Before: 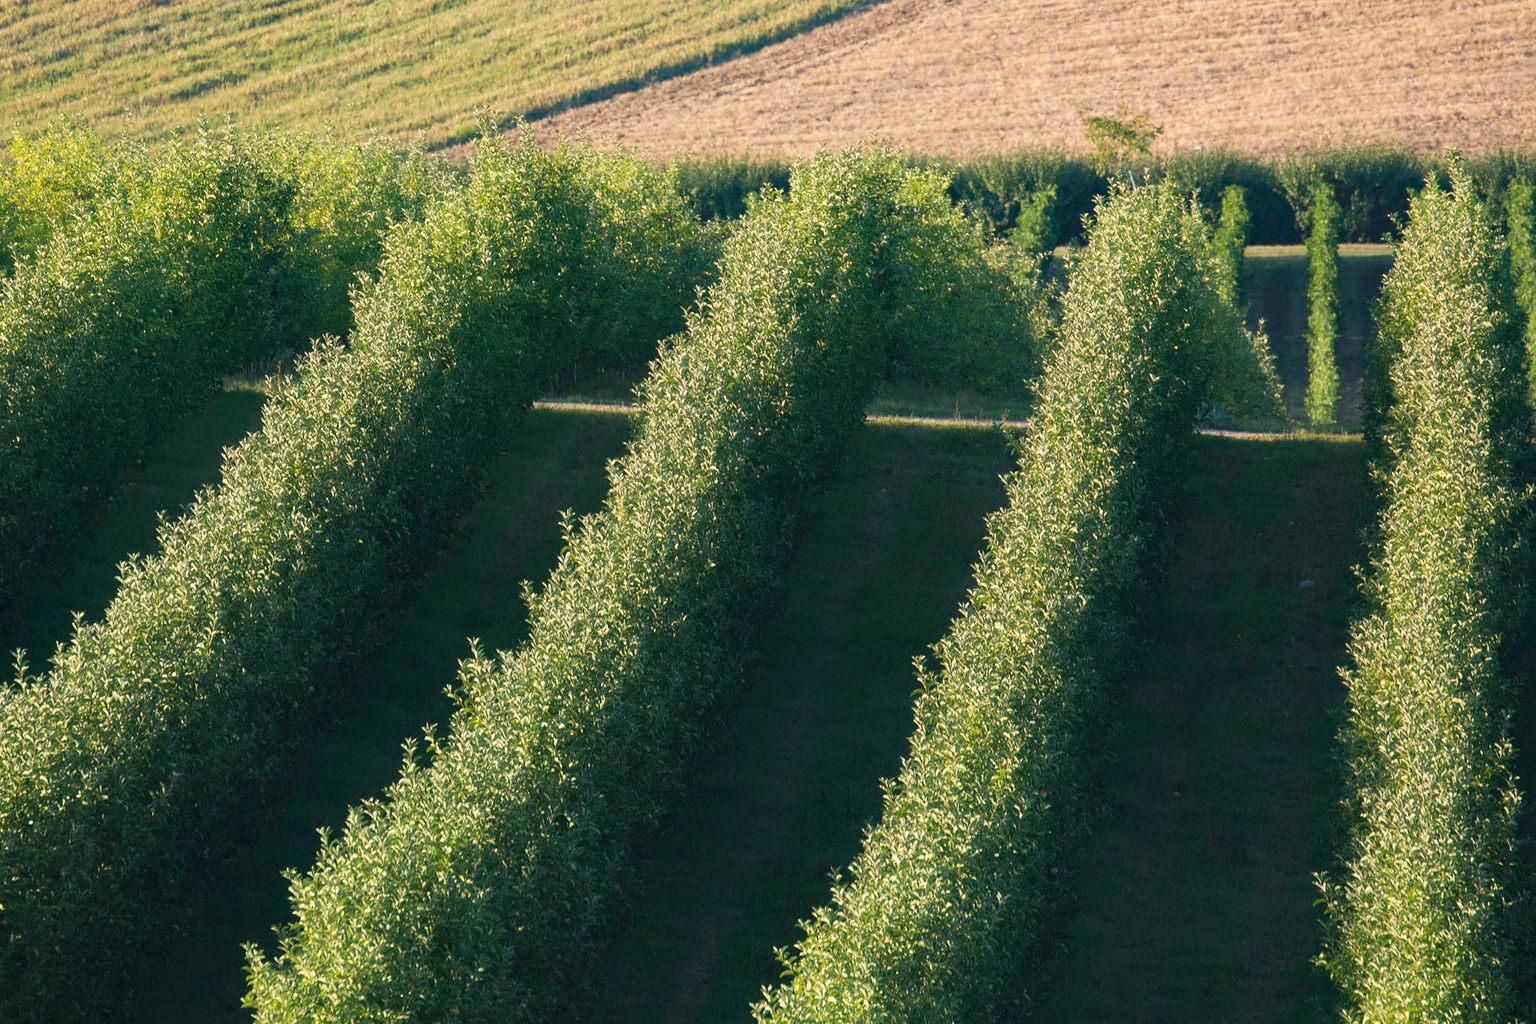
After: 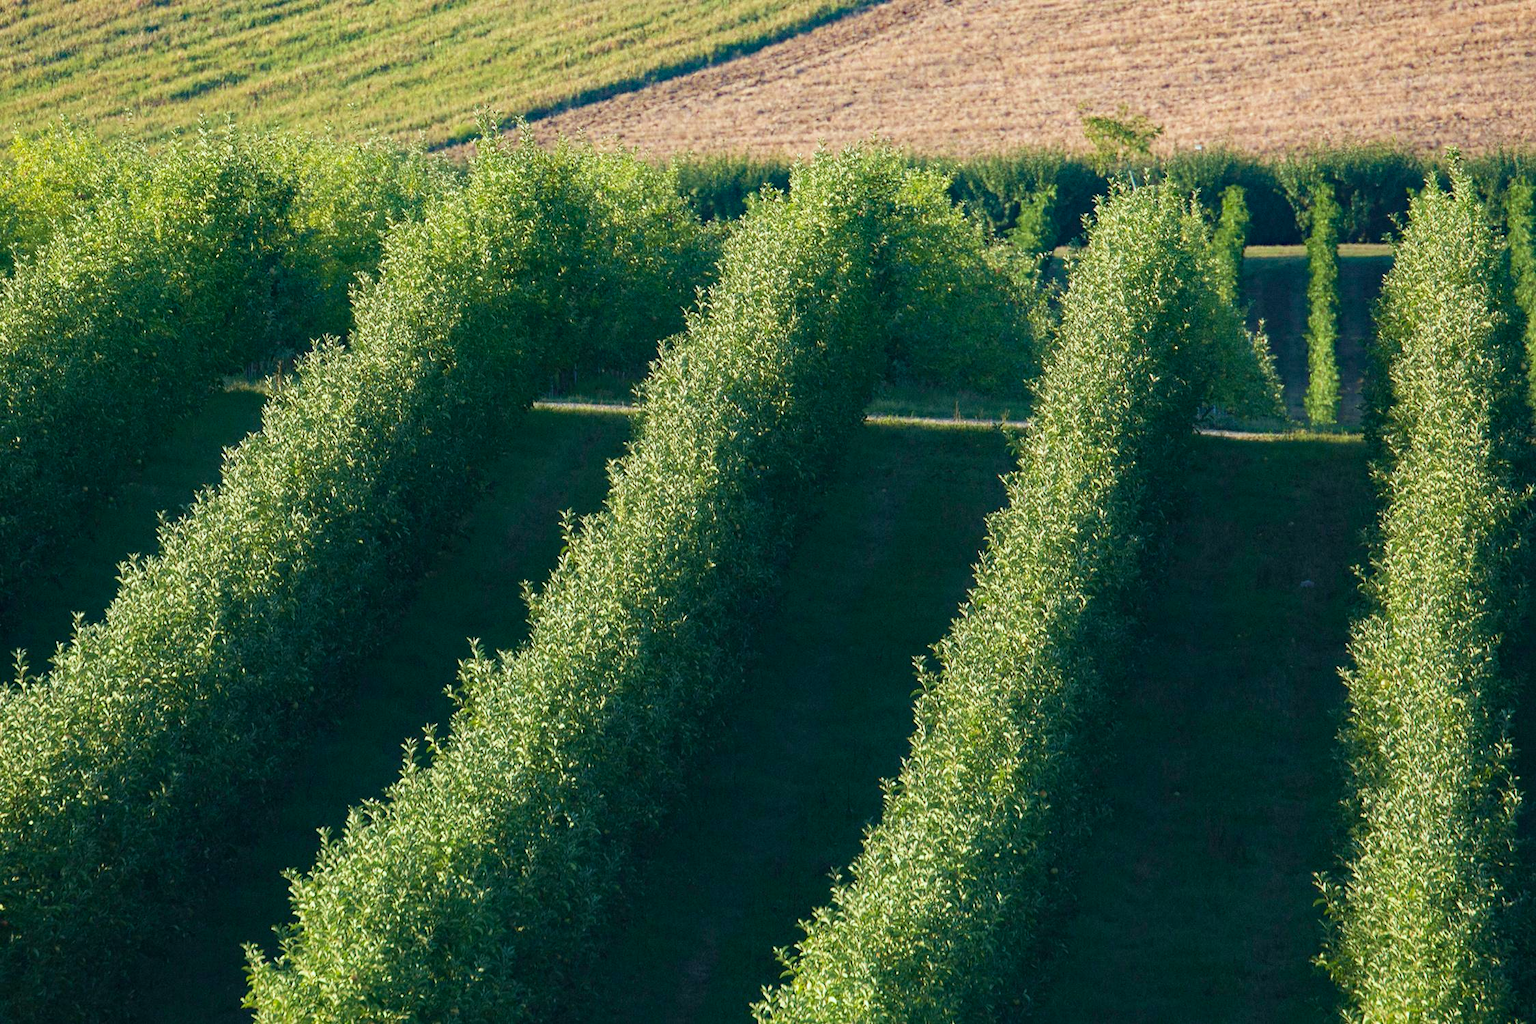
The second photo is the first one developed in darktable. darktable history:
velvia: on, module defaults
white balance: red 0.925, blue 1.046
haze removal: strength 0.29, distance 0.25, compatibility mode true, adaptive false
